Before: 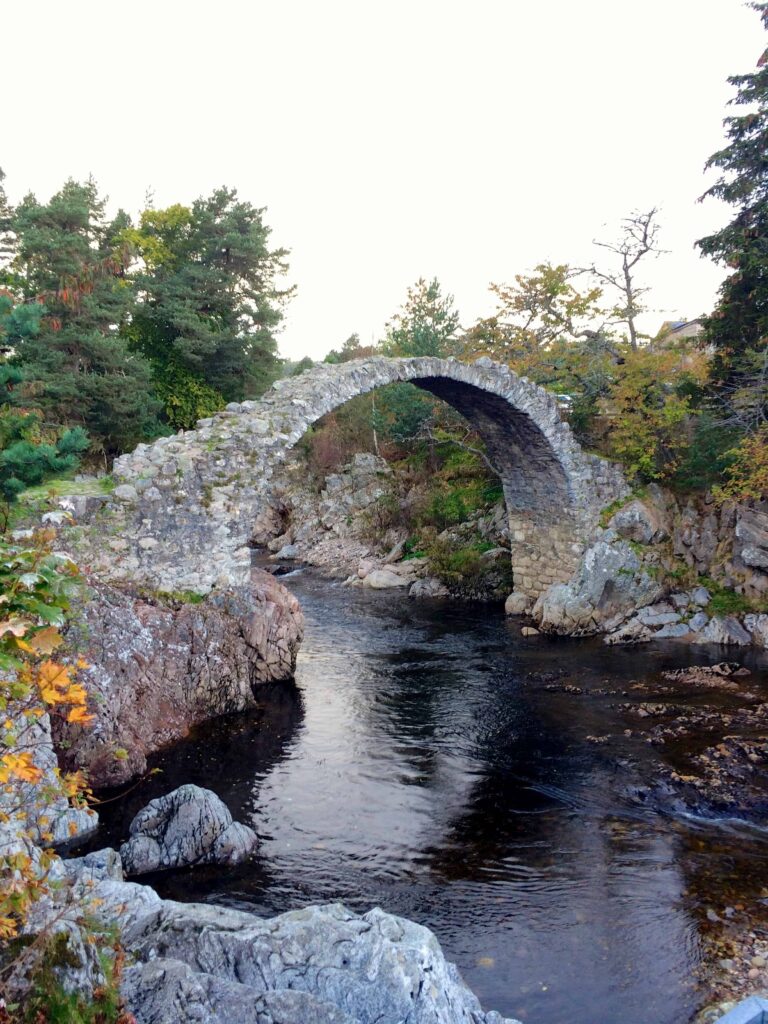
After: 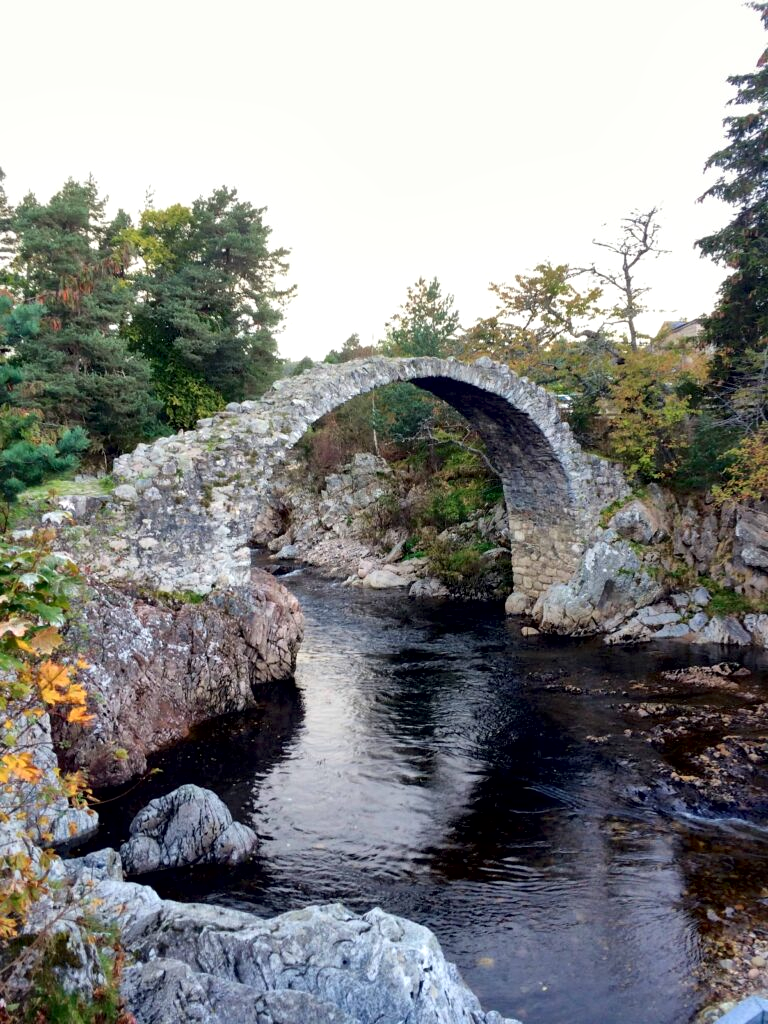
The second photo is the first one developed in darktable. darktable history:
local contrast: mode bilateral grid, contrast 50, coarseness 50, detail 150%, midtone range 0.2
